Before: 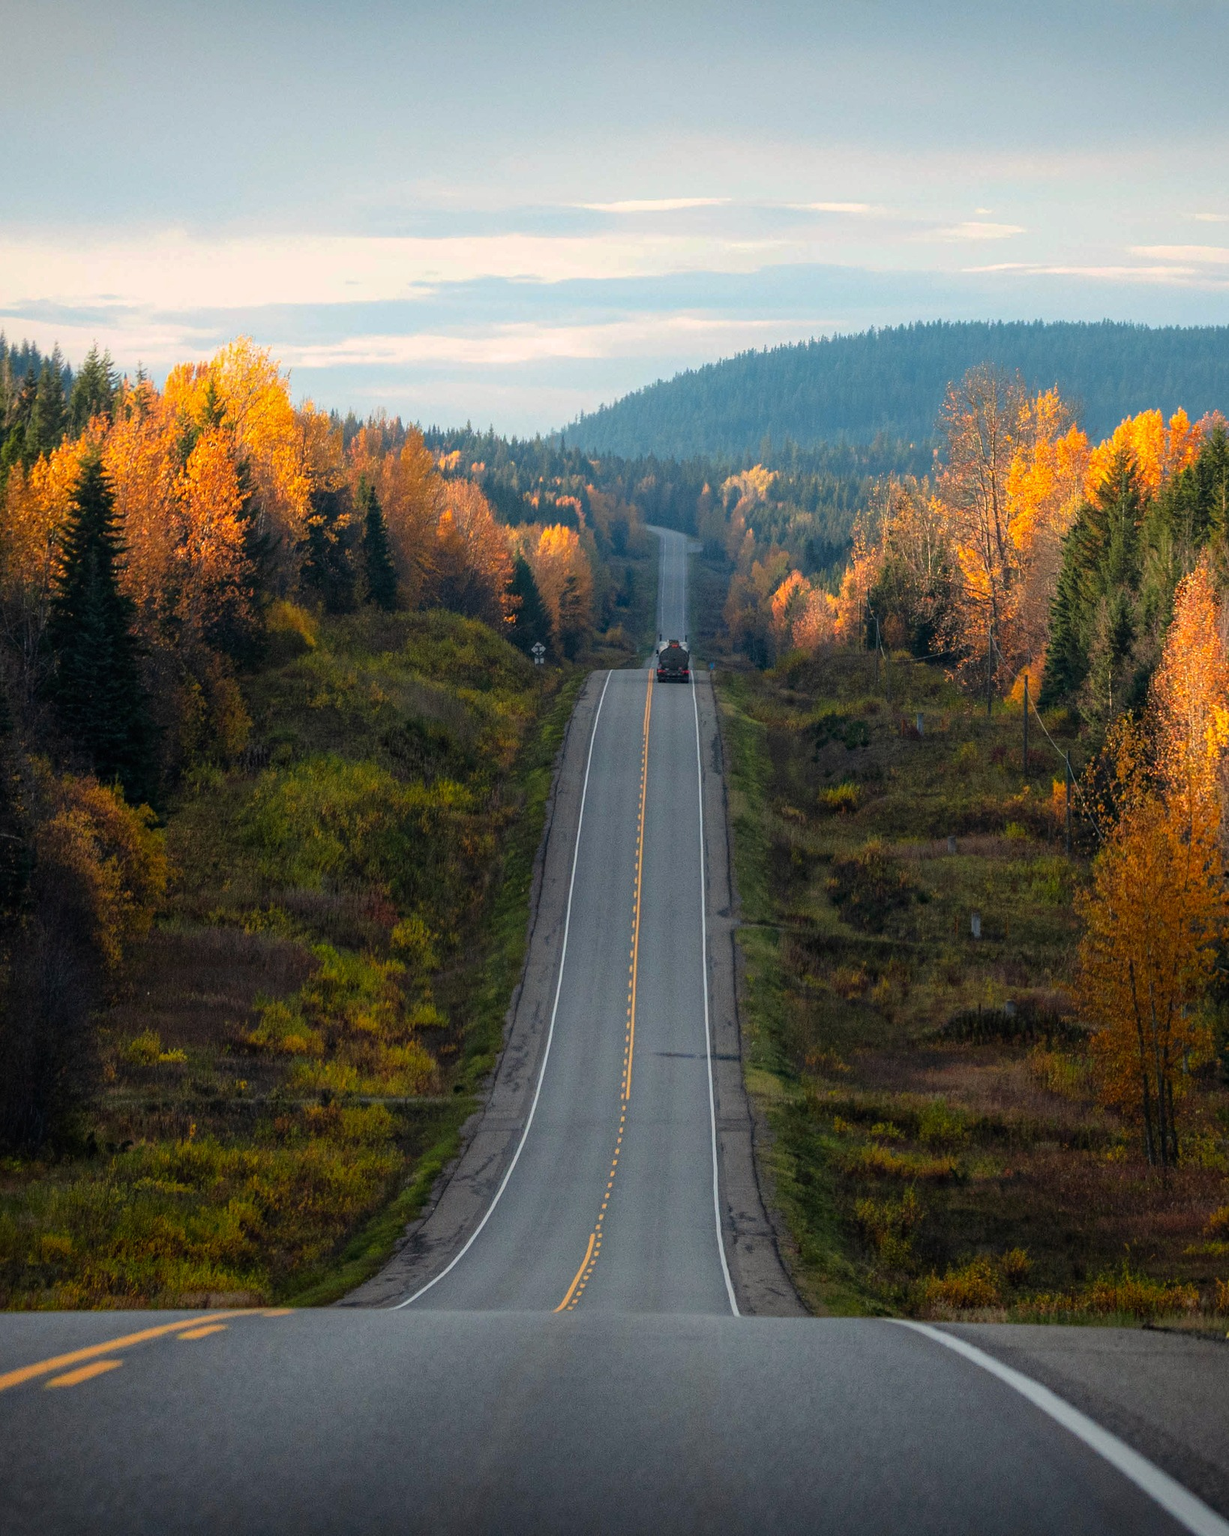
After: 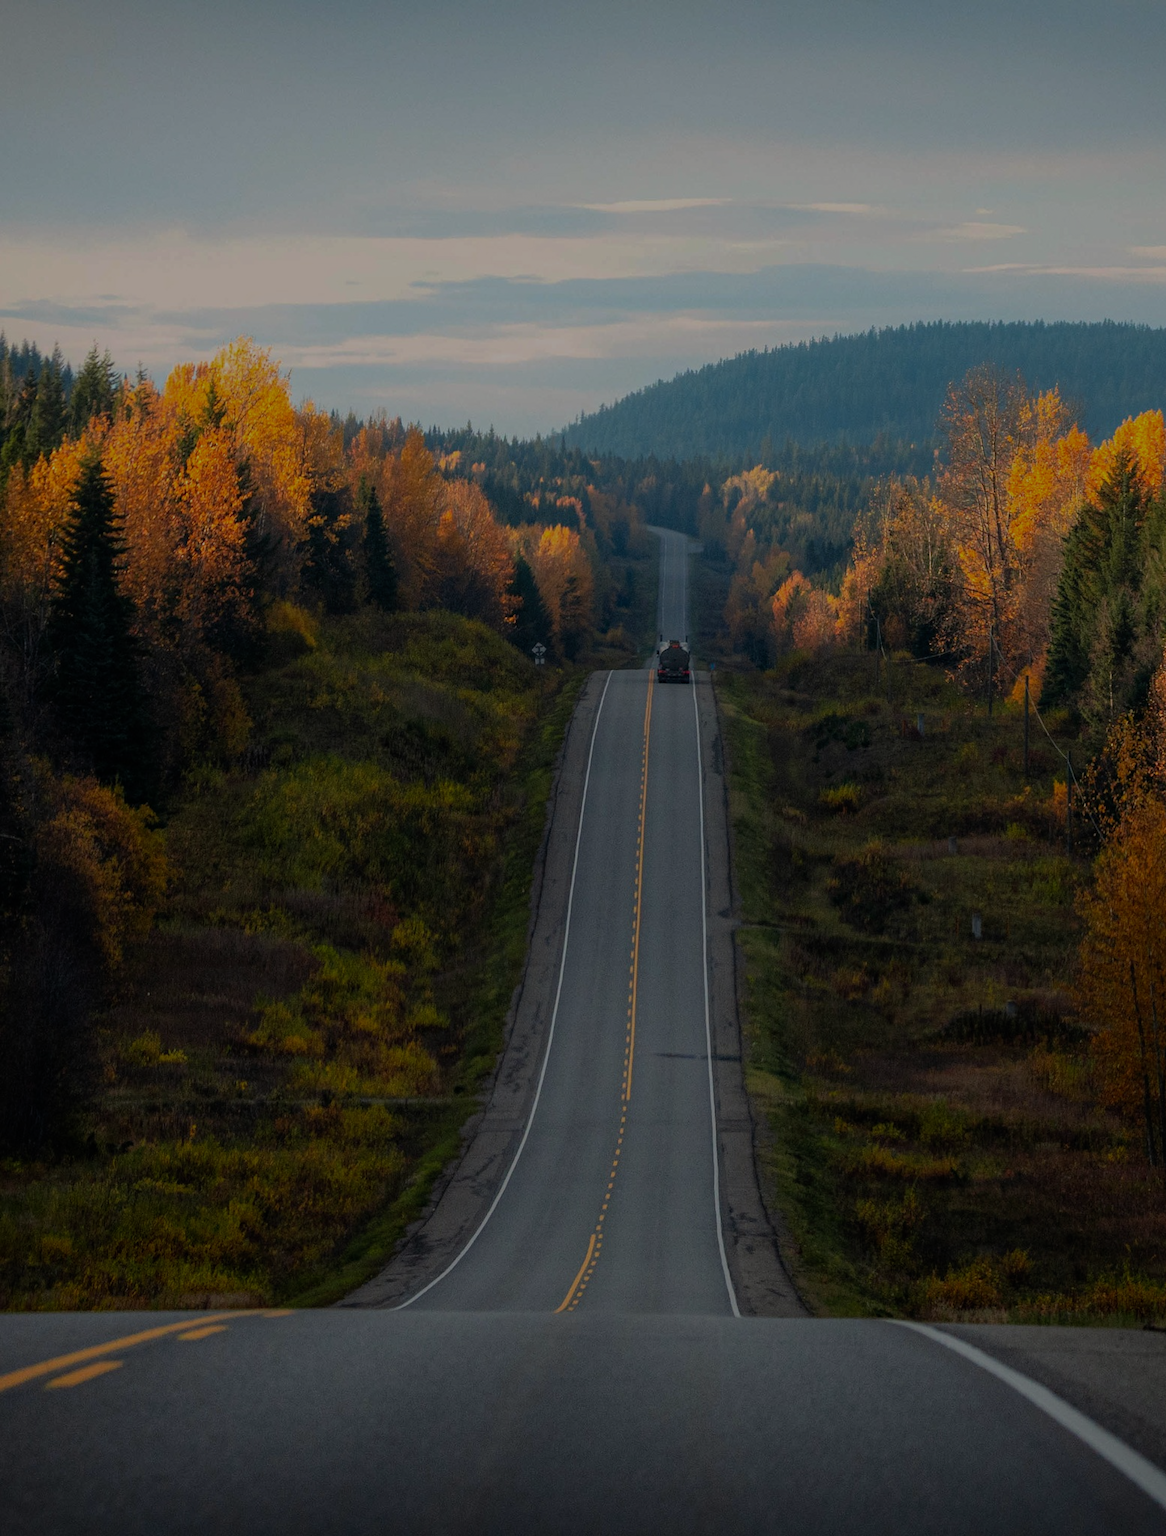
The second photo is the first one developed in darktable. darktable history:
exposure: exposure -1.409 EV, compensate exposure bias true, compensate highlight preservation false
crop and rotate: left 0%, right 5.079%
tone equalizer: edges refinement/feathering 500, mask exposure compensation -1.57 EV, preserve details no
